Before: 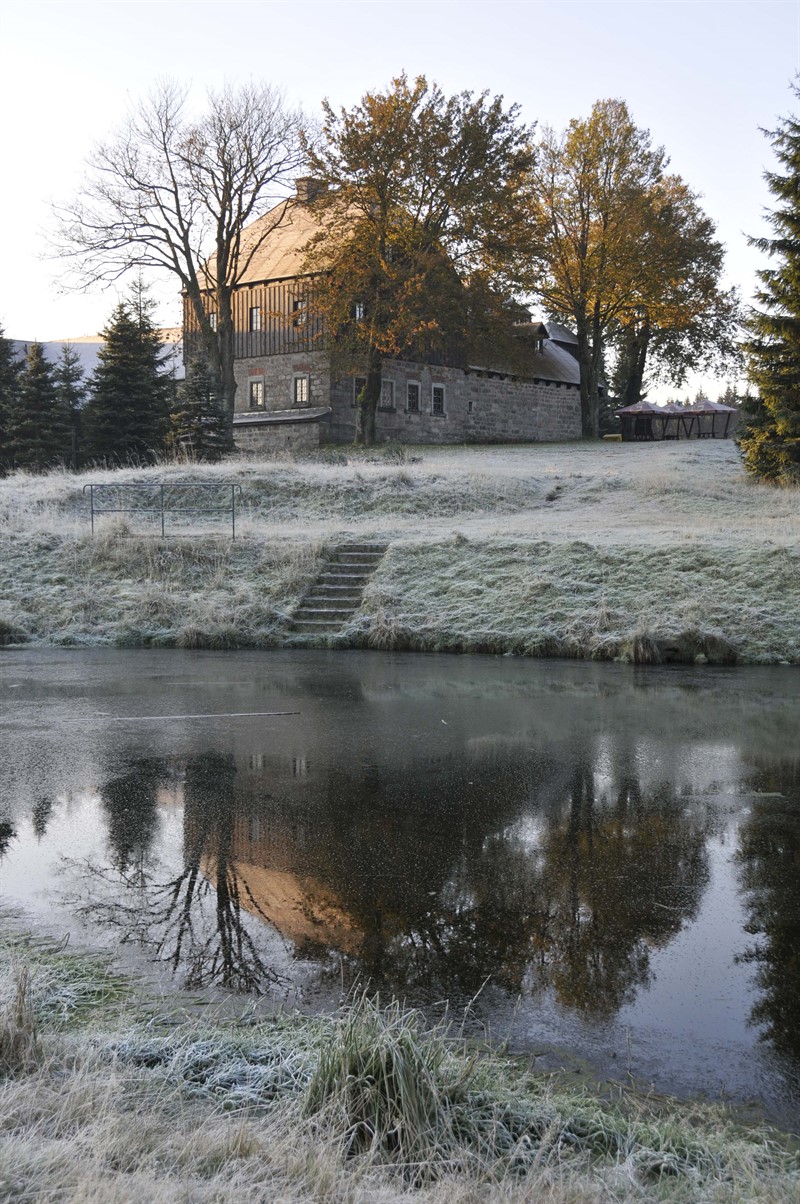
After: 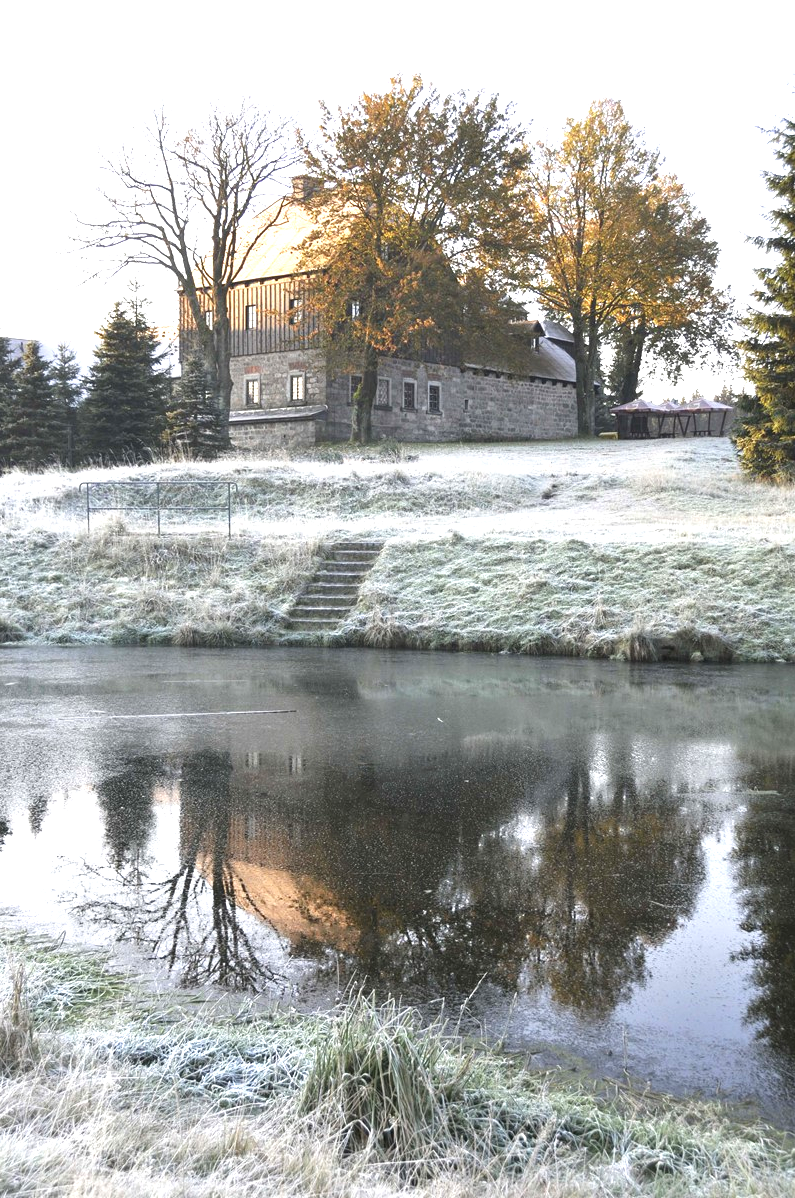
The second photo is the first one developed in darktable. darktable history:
exposure: black level correction 0, exposure 1.45 EV, compensate exposure bias true, compensate highlight preservation false
contrast brightness saturation: contrast -0.08, brightness -0.04, saturation -0.11
crop and rotate: left 0.614%, top 0.179%, bottom 0.309%
